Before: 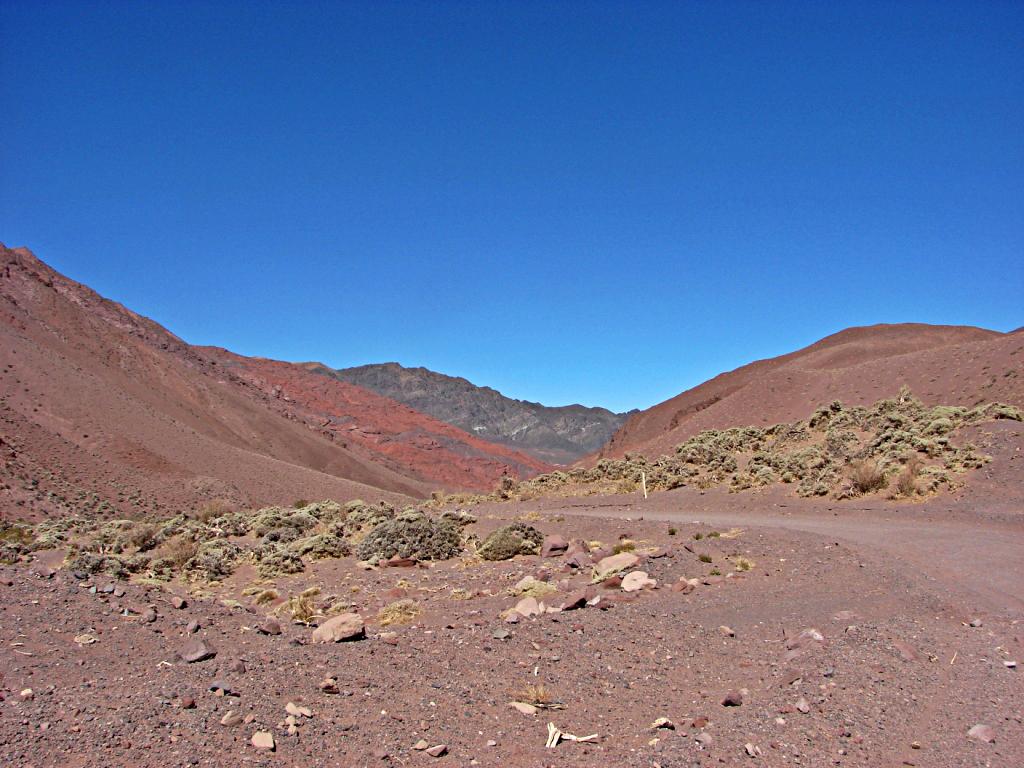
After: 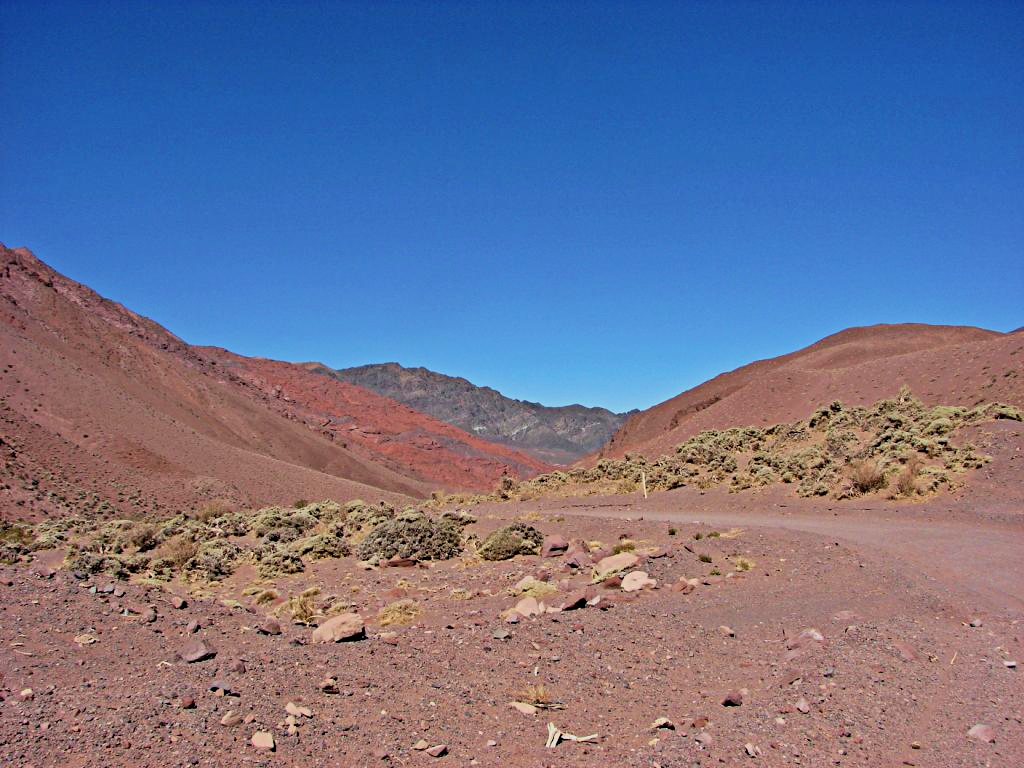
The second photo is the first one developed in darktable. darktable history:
velvia: on, module defaults
filmic rgb: black relative exposure -7.74 EV, white relative exposure 4.37 EV, threshold 2.95 EV, hardness 3.76, latitude 49.29%, contrast 1.101, enable highlight reconstruction true
